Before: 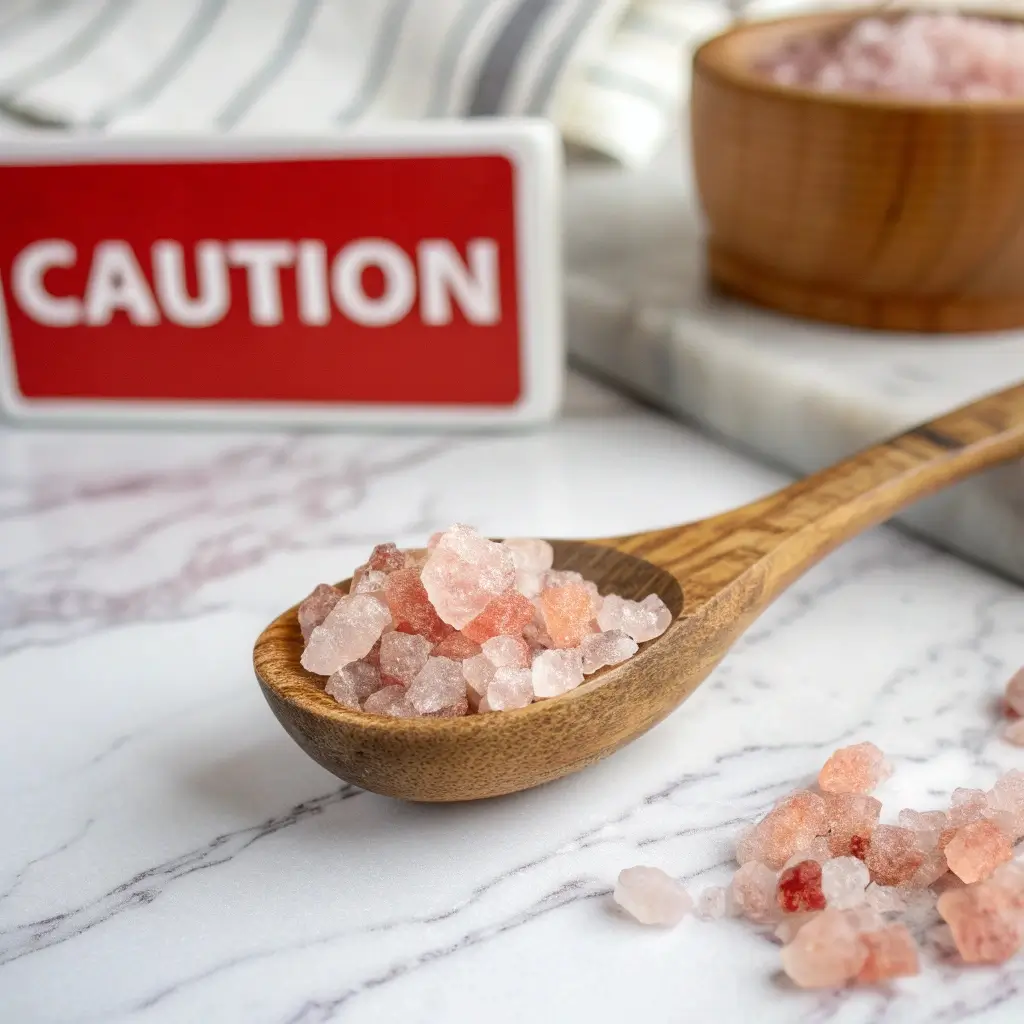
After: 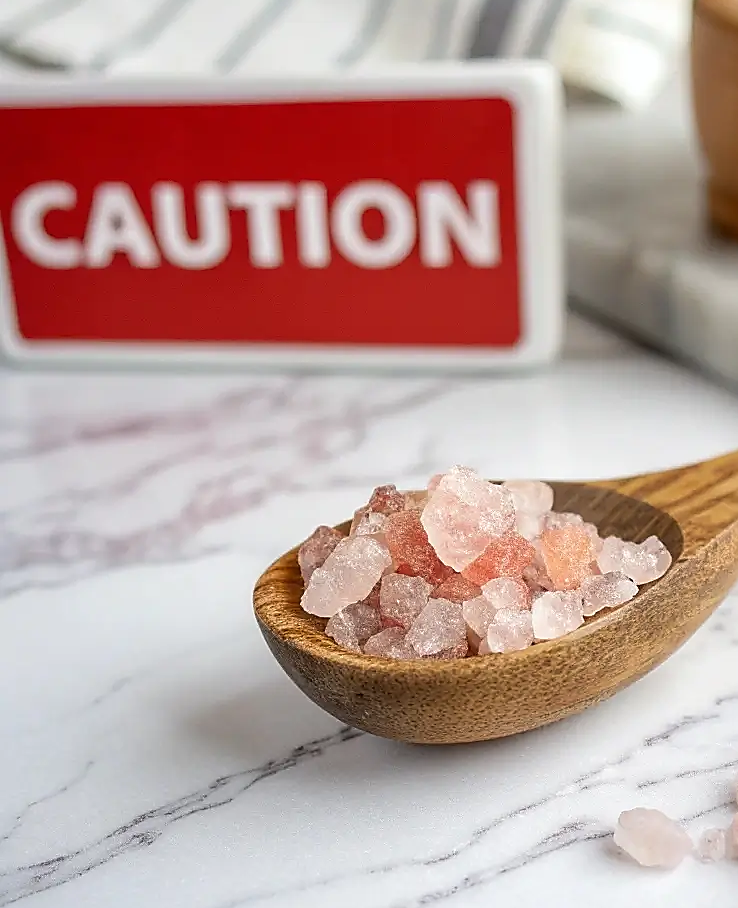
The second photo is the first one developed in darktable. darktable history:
crop: top 5.738%, right 27.89%, bottom 5.518%
sharpen: radius 1.419, amount 1.233, threshold 0.777
